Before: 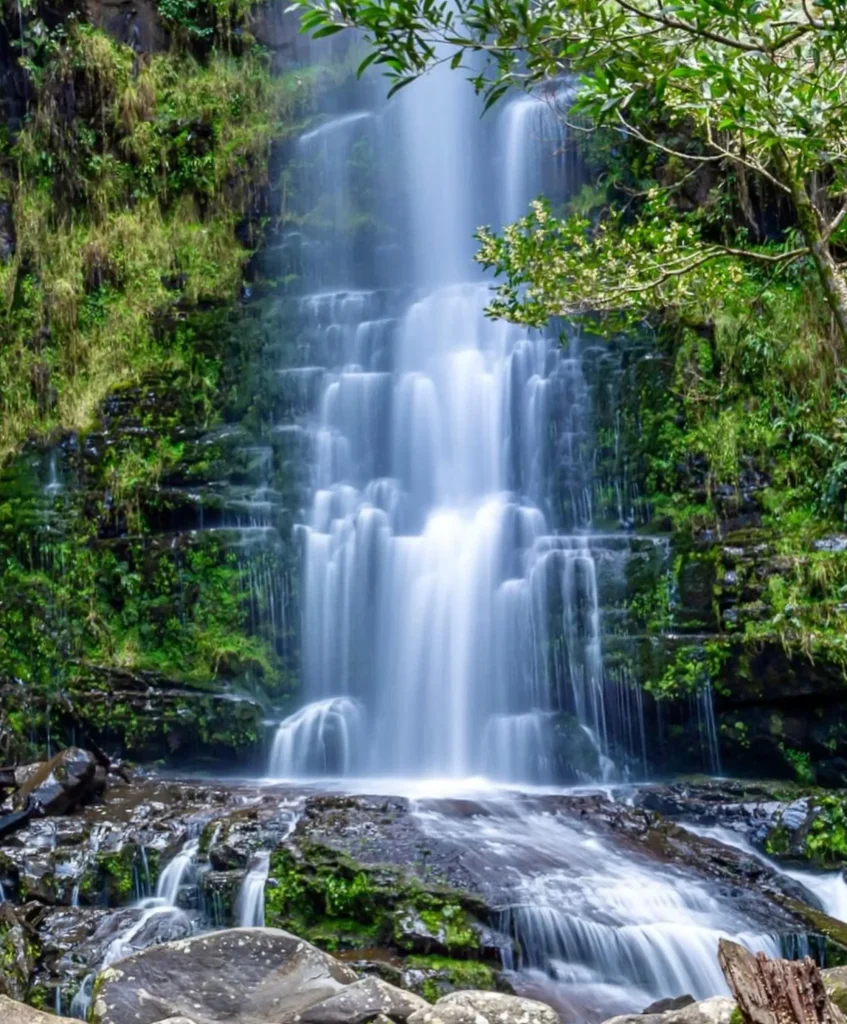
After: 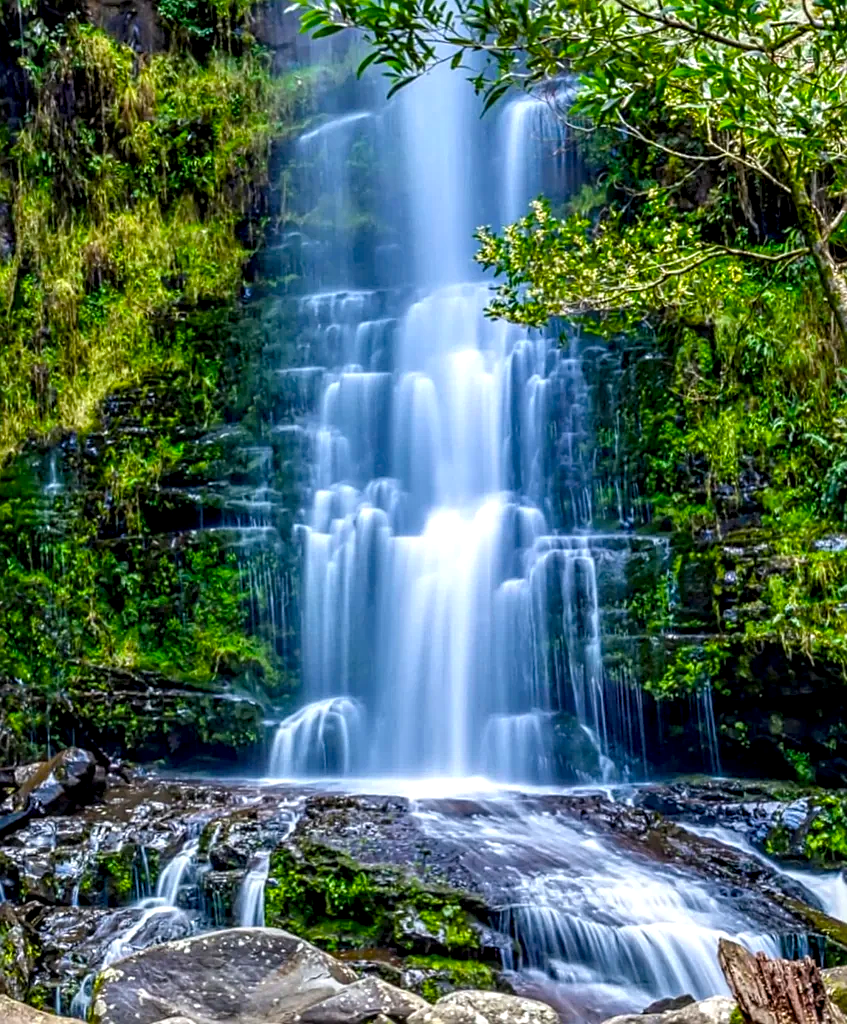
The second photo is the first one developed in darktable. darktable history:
local contrast: highlights 25%, detail 150%
sharpen: on, module defaults
color balance rgb: linear chroma grading › global chroma 15%, perceptual saturation grading › global saturation 30%
